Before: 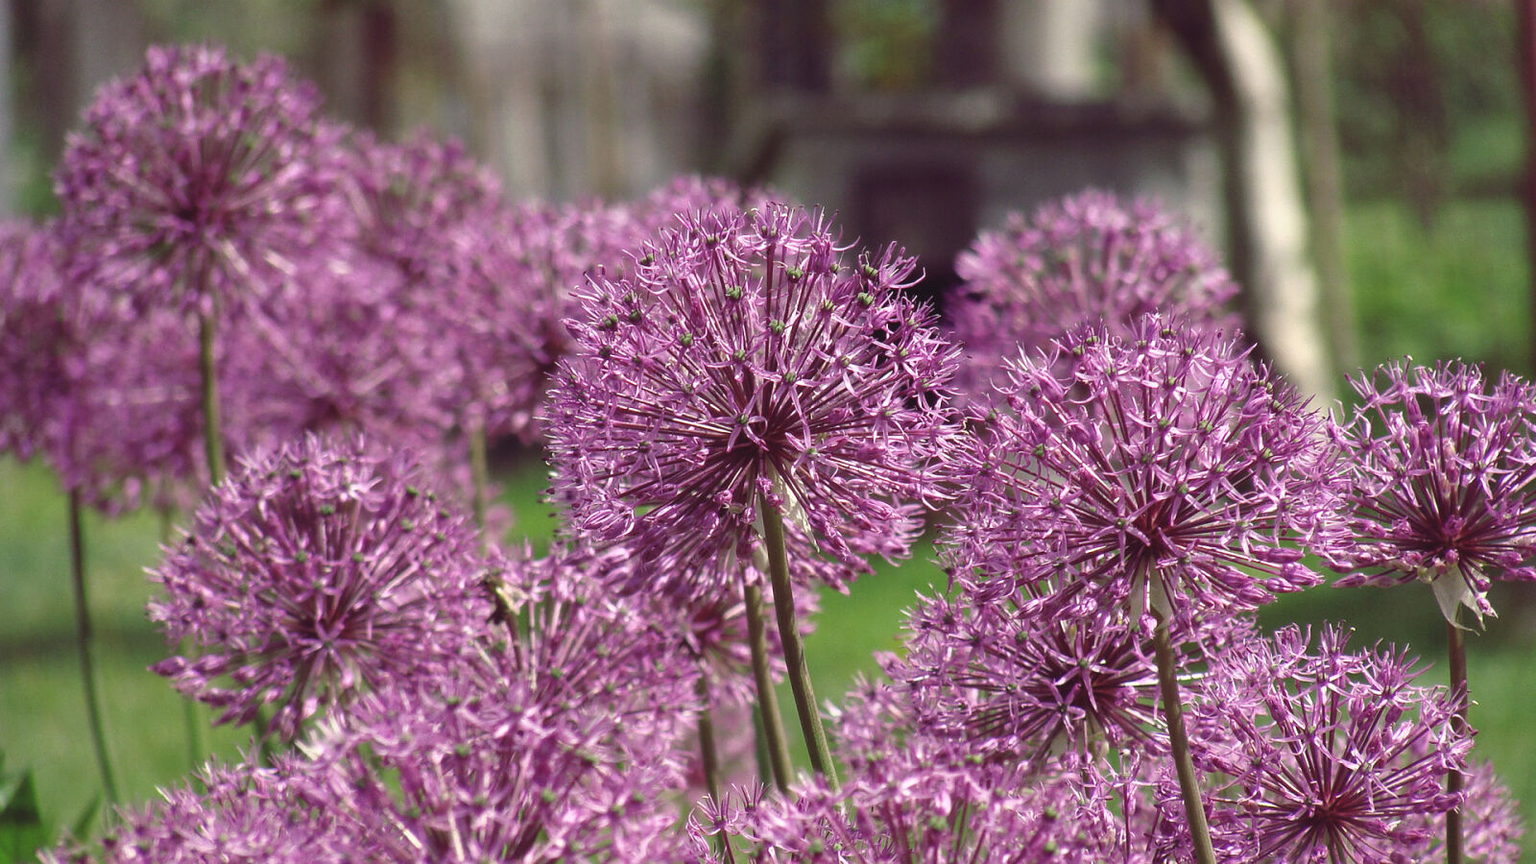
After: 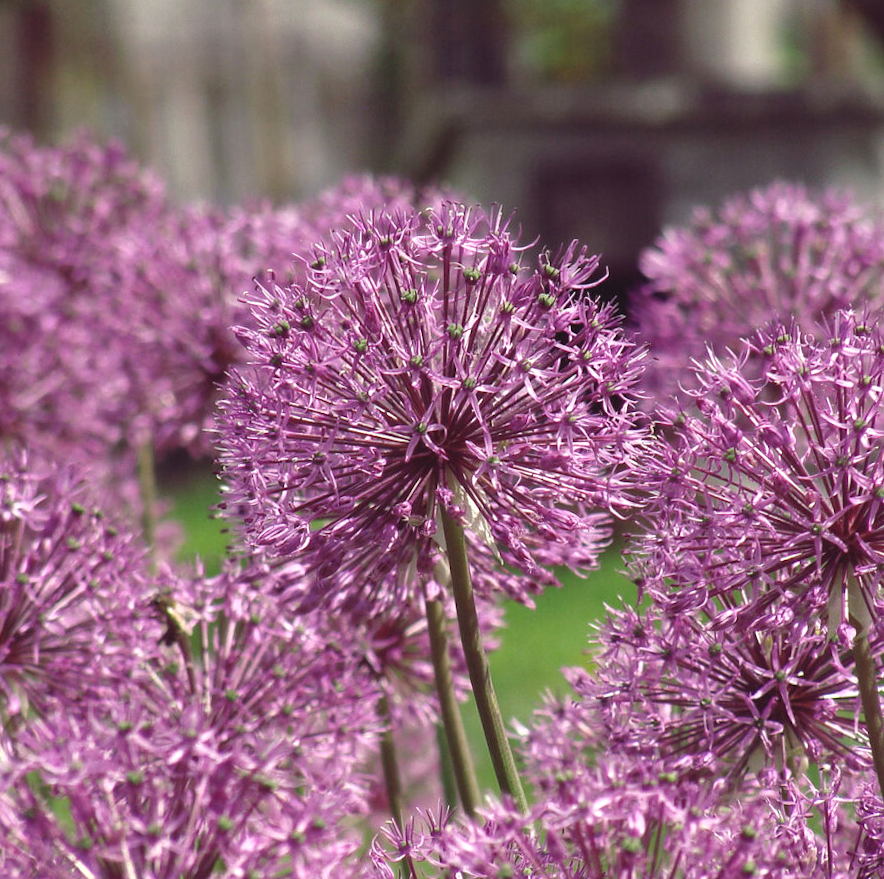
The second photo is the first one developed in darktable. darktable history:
exposure: exposure 0.128 EV, compensate highlight preservation false
crop: left 21.674%, right 22.086%
rotate and perspective: rotation -1°, crop left 0.011, crop right 0.989, crop top 0.025, crop bottom 0.975
tone equalizer: on, module defaults
